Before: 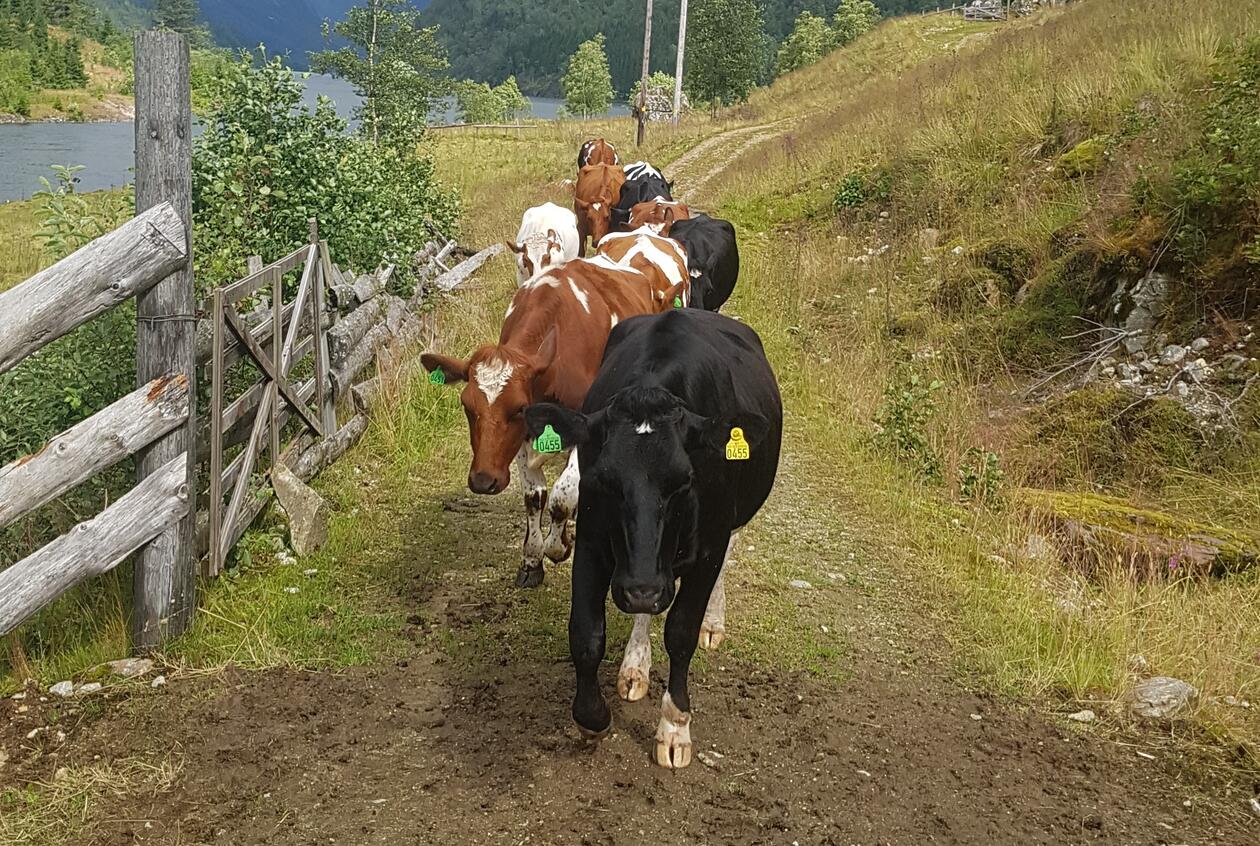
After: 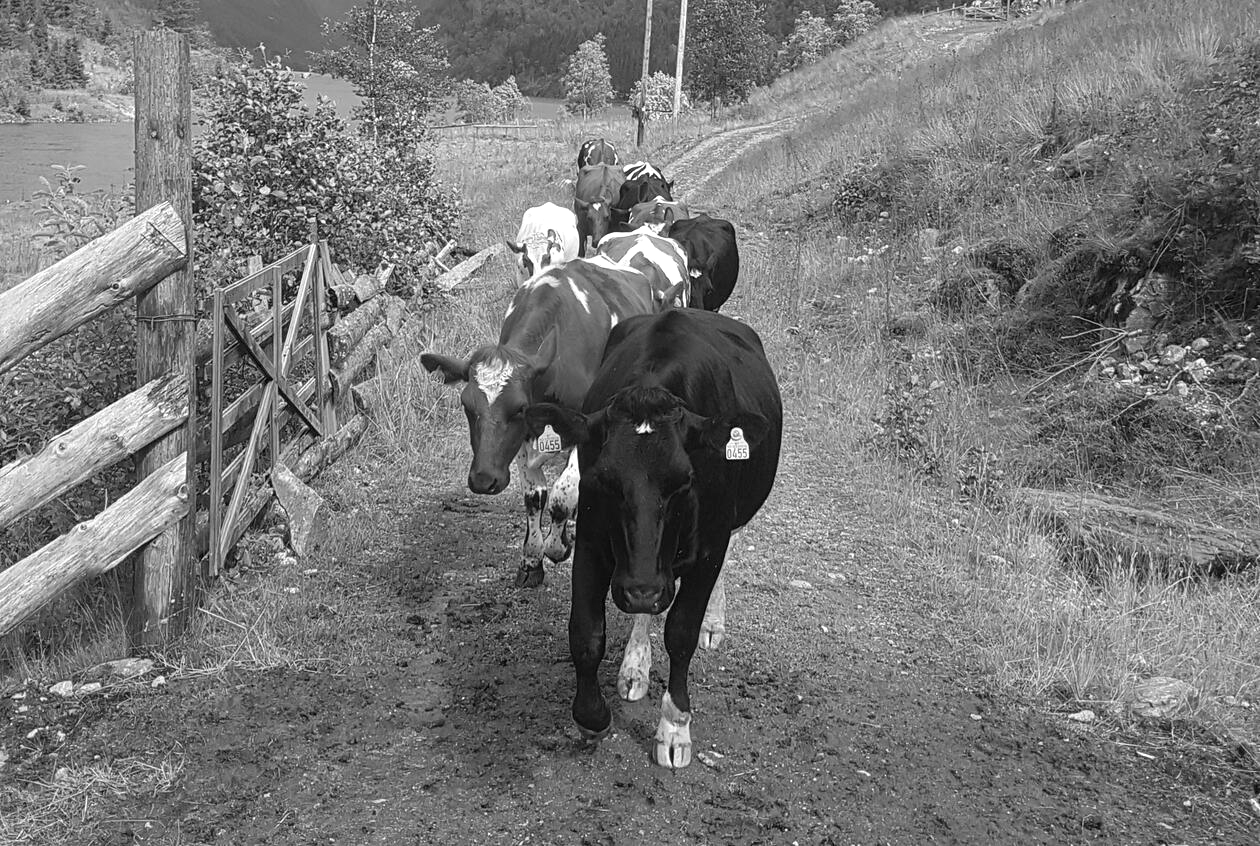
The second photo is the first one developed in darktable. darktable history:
exposure: exposure 0.2 EV, compensate highlight preservation false
monochrome: on, module defaults
